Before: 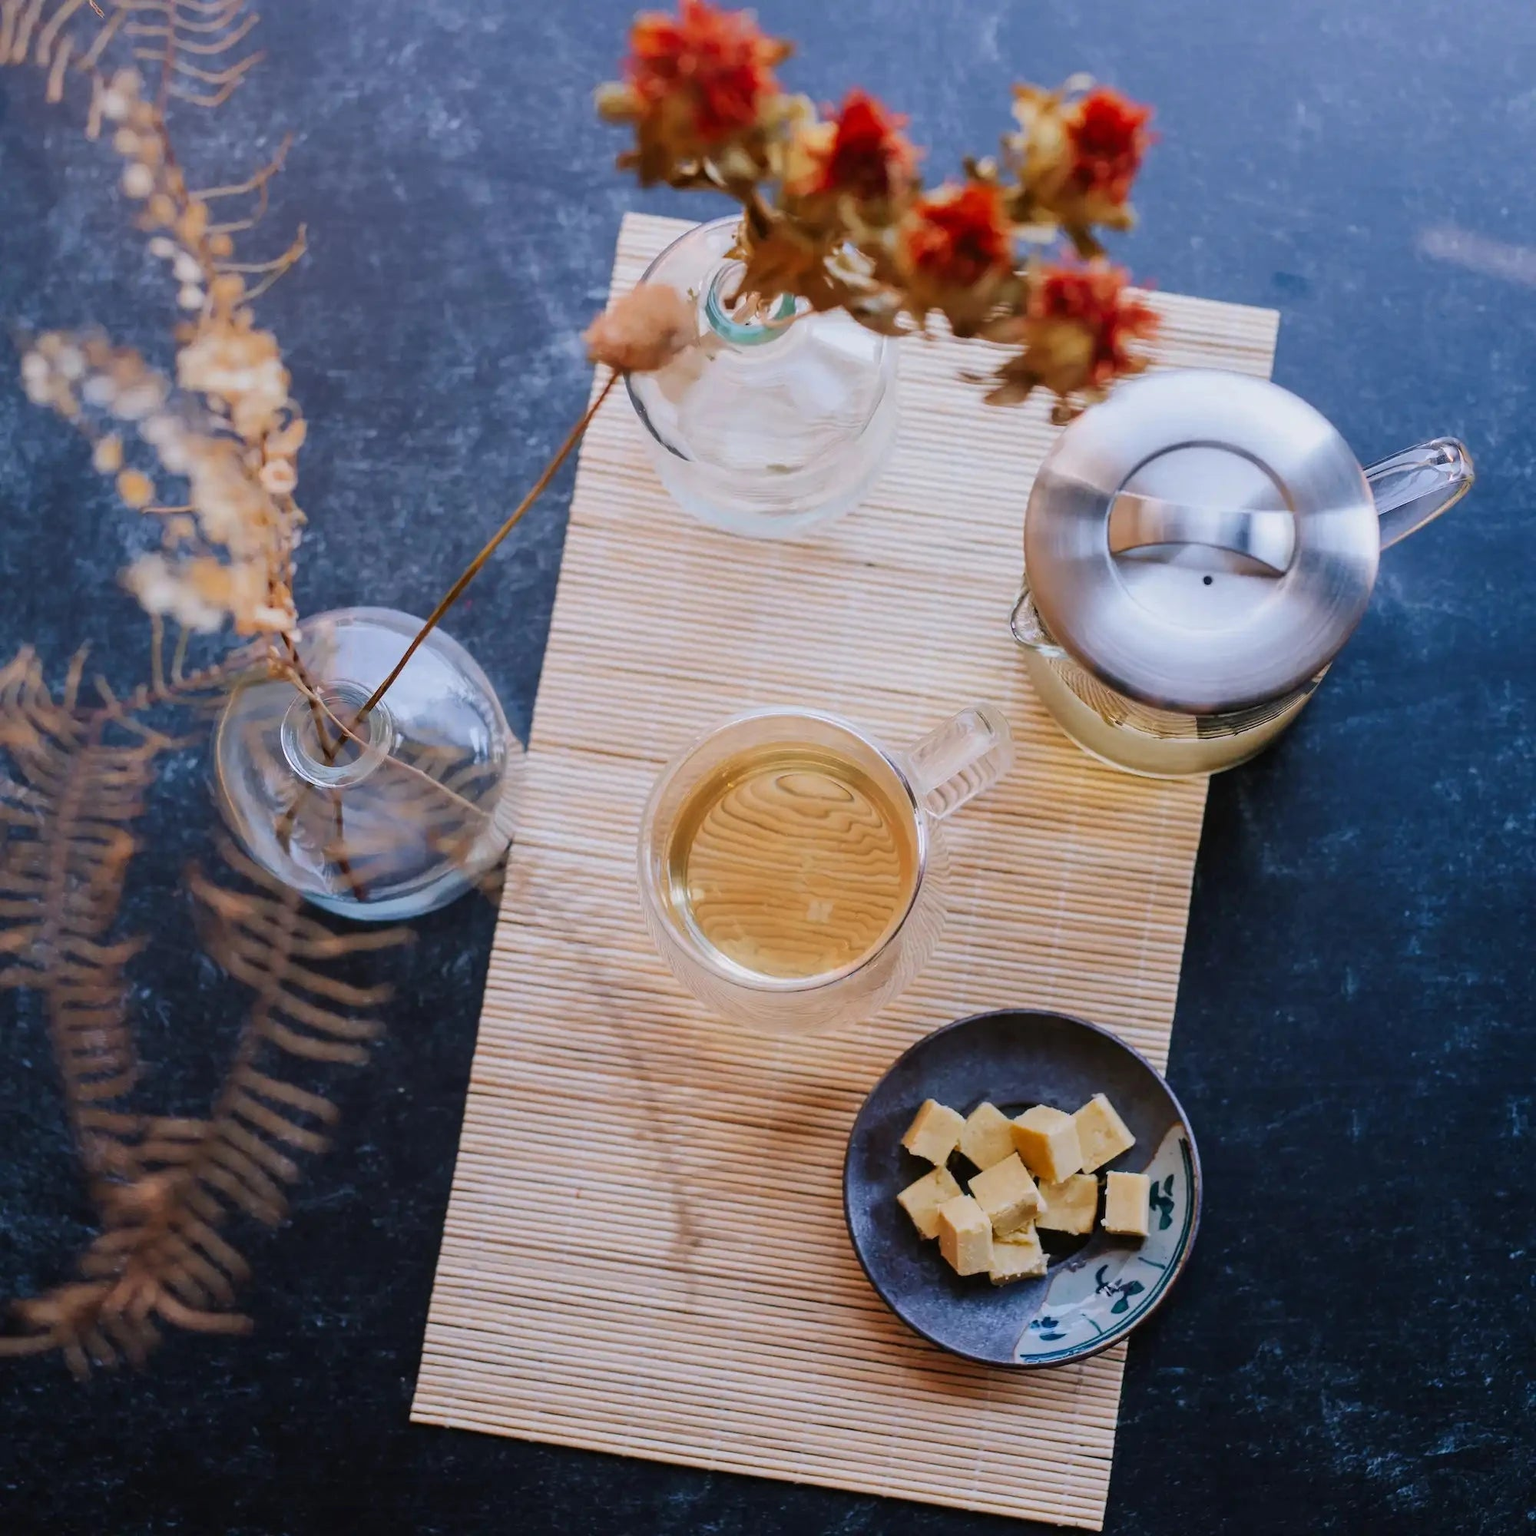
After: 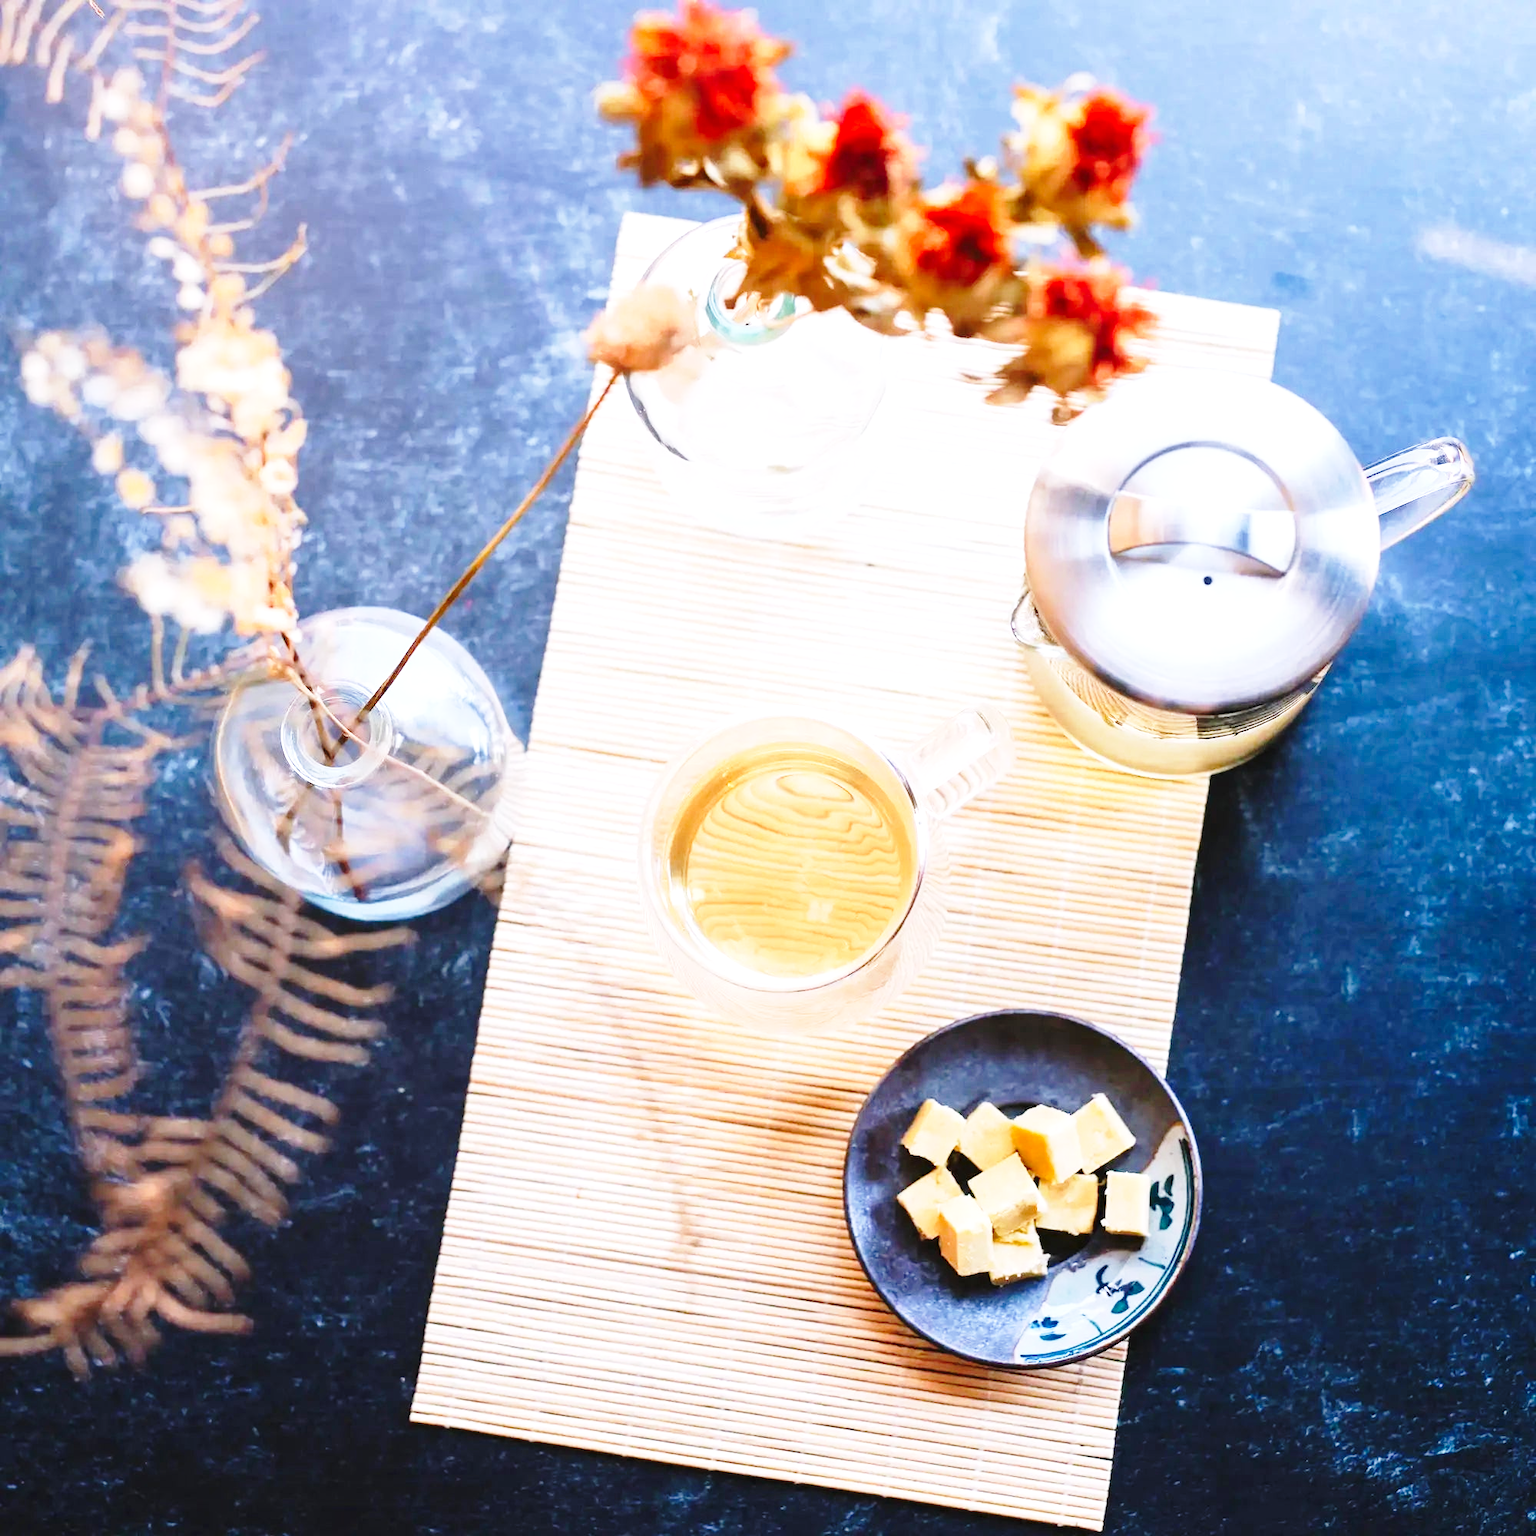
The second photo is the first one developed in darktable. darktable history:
exposure: black level correction 0, exposure 1 EV, compensate exposure bias true, compensate highlight preservation false
base curve: curves: ch0 [(0, 0) (0.028, 0.03) (0.121, 0.232) (0.46, 0.748) (0.859, 0.968) (1, 1)], preserve colors none
